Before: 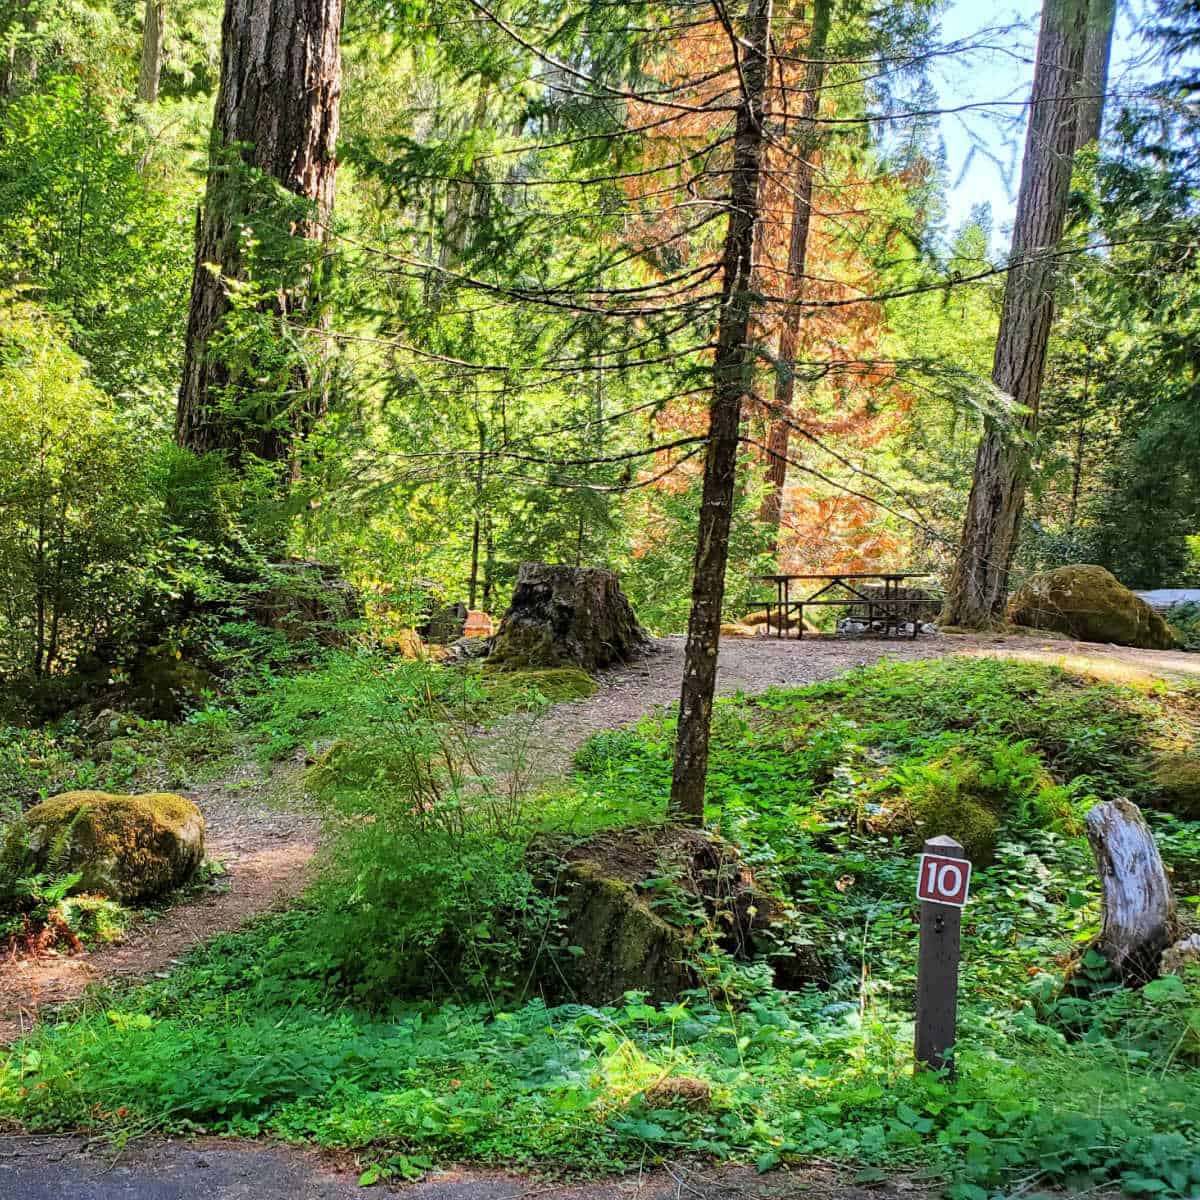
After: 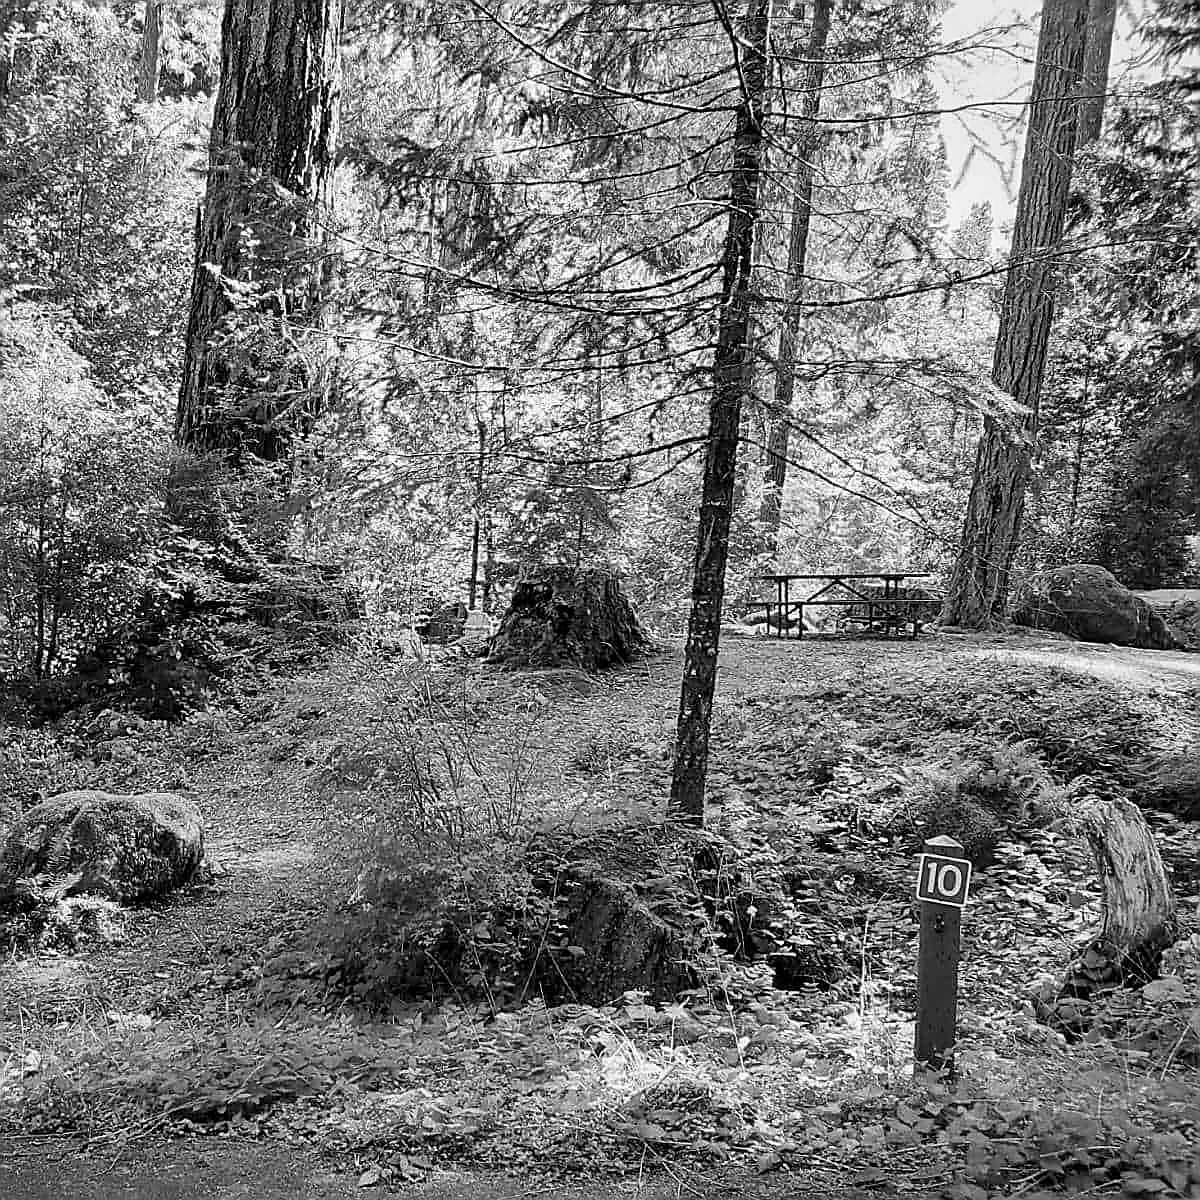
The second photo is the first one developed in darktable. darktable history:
monochrome: a -71.75, b 75.82
sharpen: radius 1.4, amount 1.25, threshold 0.7
local contrast: mode bilateral grid, contrast 20, coarseness 50, detail 120%, midtone range 0.2
